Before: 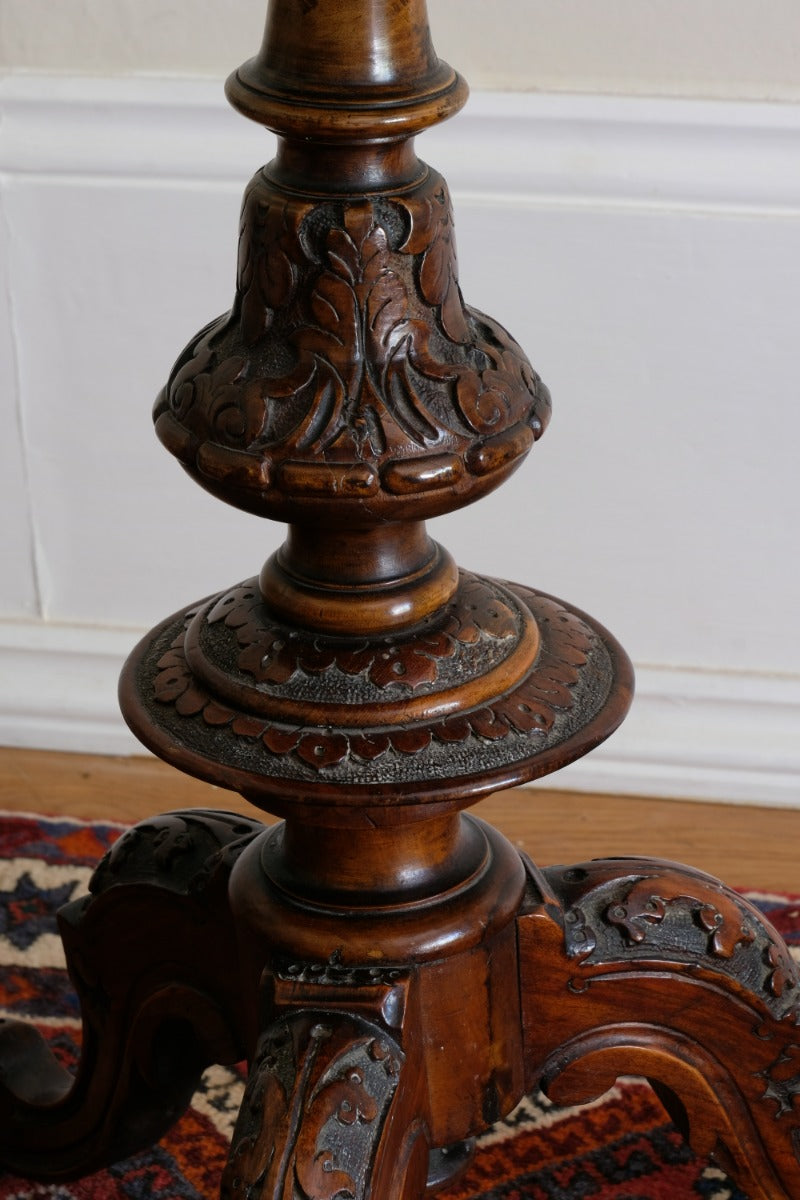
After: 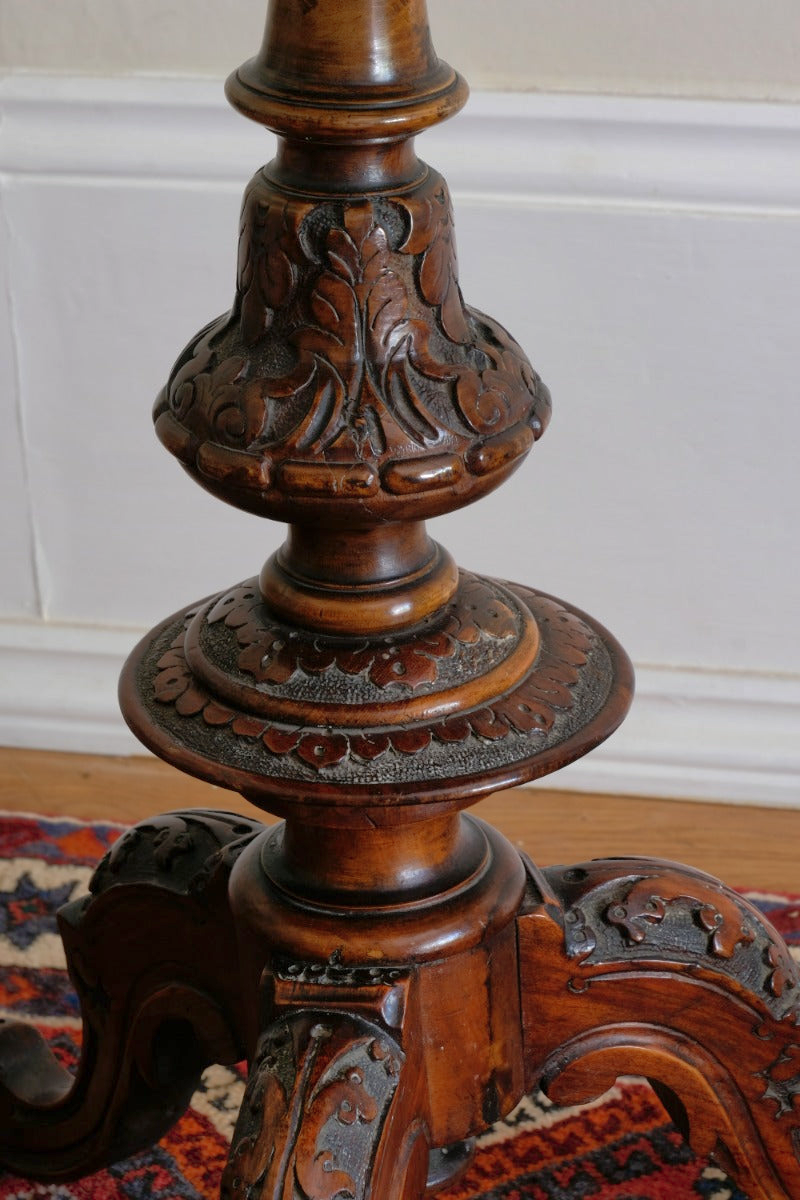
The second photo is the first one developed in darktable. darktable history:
exposure: exposure 0.128 EV, compensate exposure bias true, compensate highlight preservation false
shadows and highlights: on, module defaults
